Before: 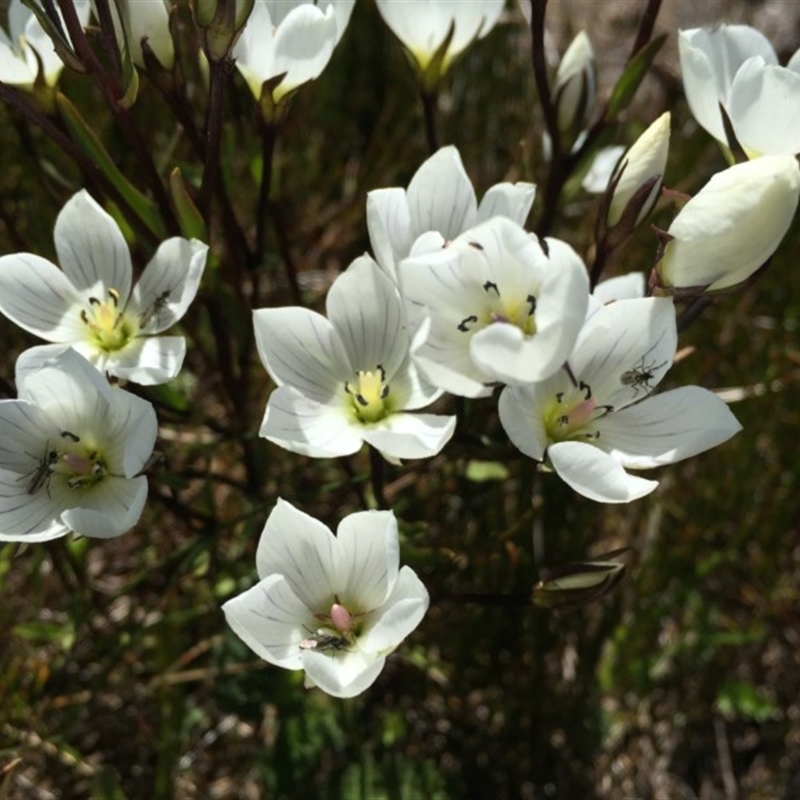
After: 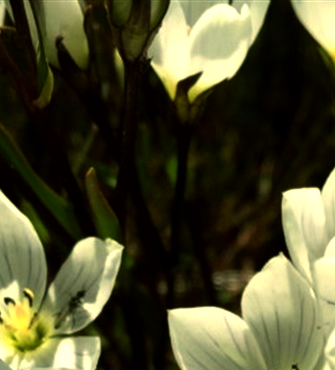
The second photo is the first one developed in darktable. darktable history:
color balance: mode lift, gamma, gain (sRGB), lift [1.014, 0.966, 0.918, 0.87], gamma [0.86, 0.734, 0.918, 0.976], gain [1.063, 1.13, 1.063, 0.86]
crop and rotate: left 10.817%, top 0.062%, right 47.194%, bottom 53.626%
